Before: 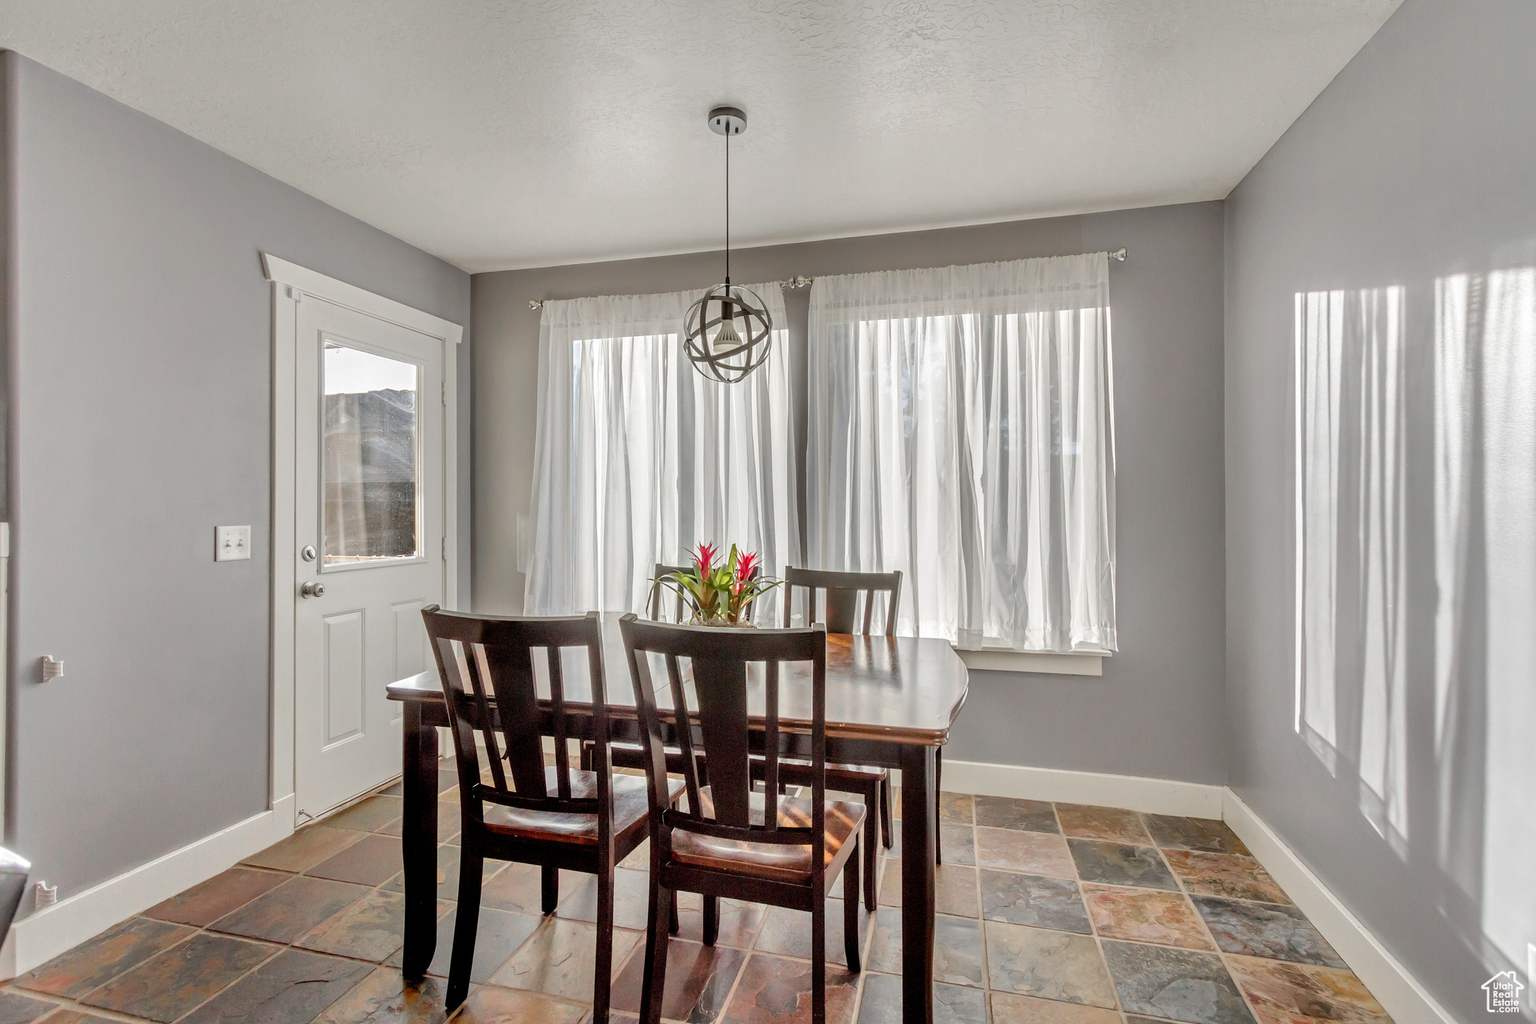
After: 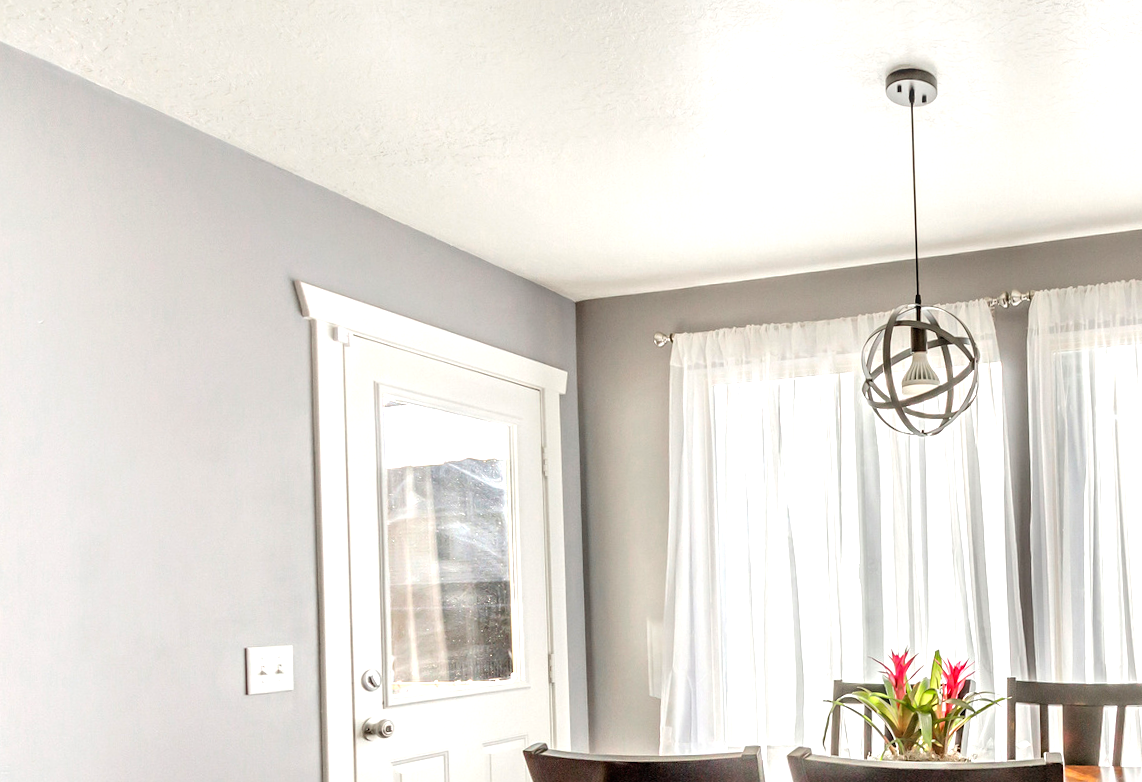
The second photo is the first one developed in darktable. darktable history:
exposure: exposure 0.661 EV, compensate highlight preservation false
rotate and perspective: rotation -1.75°, automatic cropping off
crop and rotate: left 3.047%, top 7.509%, right 42.236%, bottom 37.598%
tone equalizer: -8 EV -0.417 EV, -7 EV -0.389 EV, -6 EV -0.333 EV, -5 EV -0.222 EV, -3 EV 0.222 EV, -2 EV 0.333 EV, -1 EV 0.389 EV, +0 EV 0.417 EV, edges refinement/feathering 500, mask exposure compensation -1.57 EV, preserve details no
